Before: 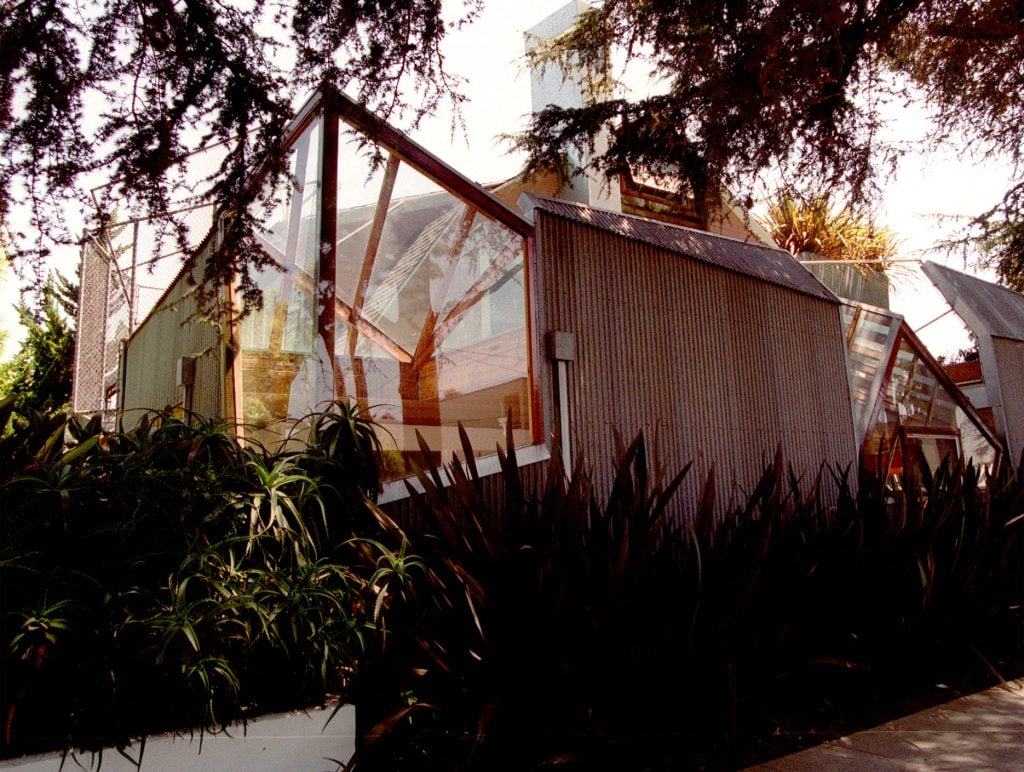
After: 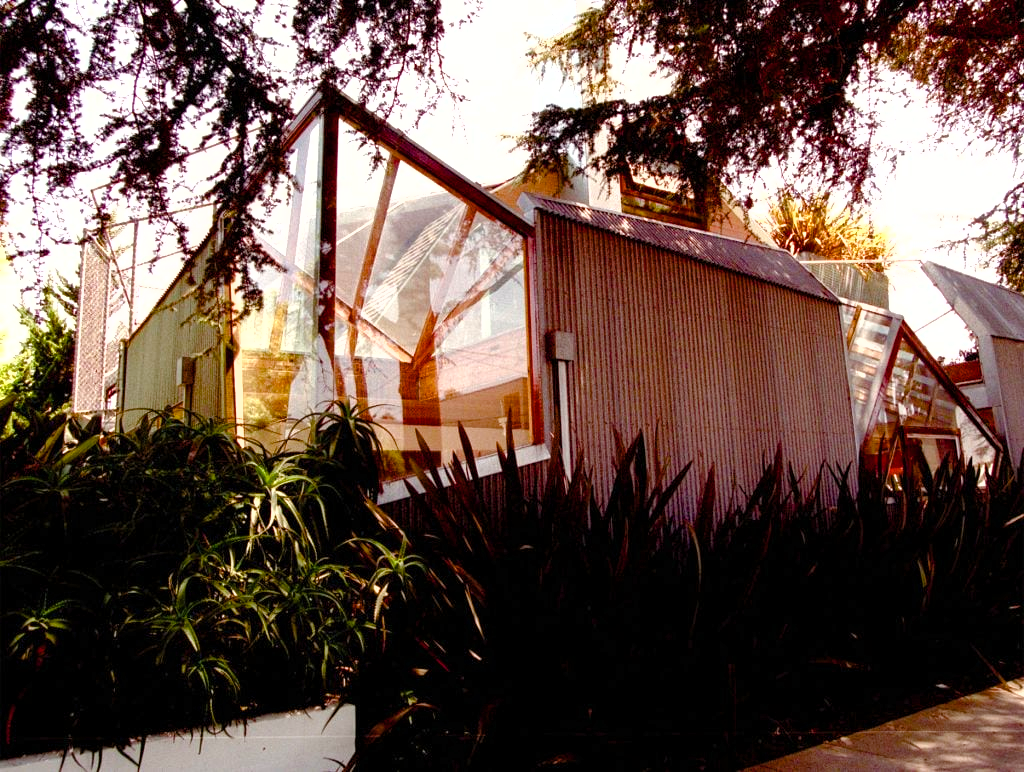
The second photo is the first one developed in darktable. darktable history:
shadows and highlights: shadows 25.34, highlights -26.18
exposure: exposure 0.738 EV, compensate highlight preservation false
color correction: highlights b* 0.056
color balance rgb: perceptual saturation grading › global saturation 43.854%, perceptual saturation grading › highlights -50.539%, perceptual saturation grading › shadows 30.344%, contrast 4.904%
